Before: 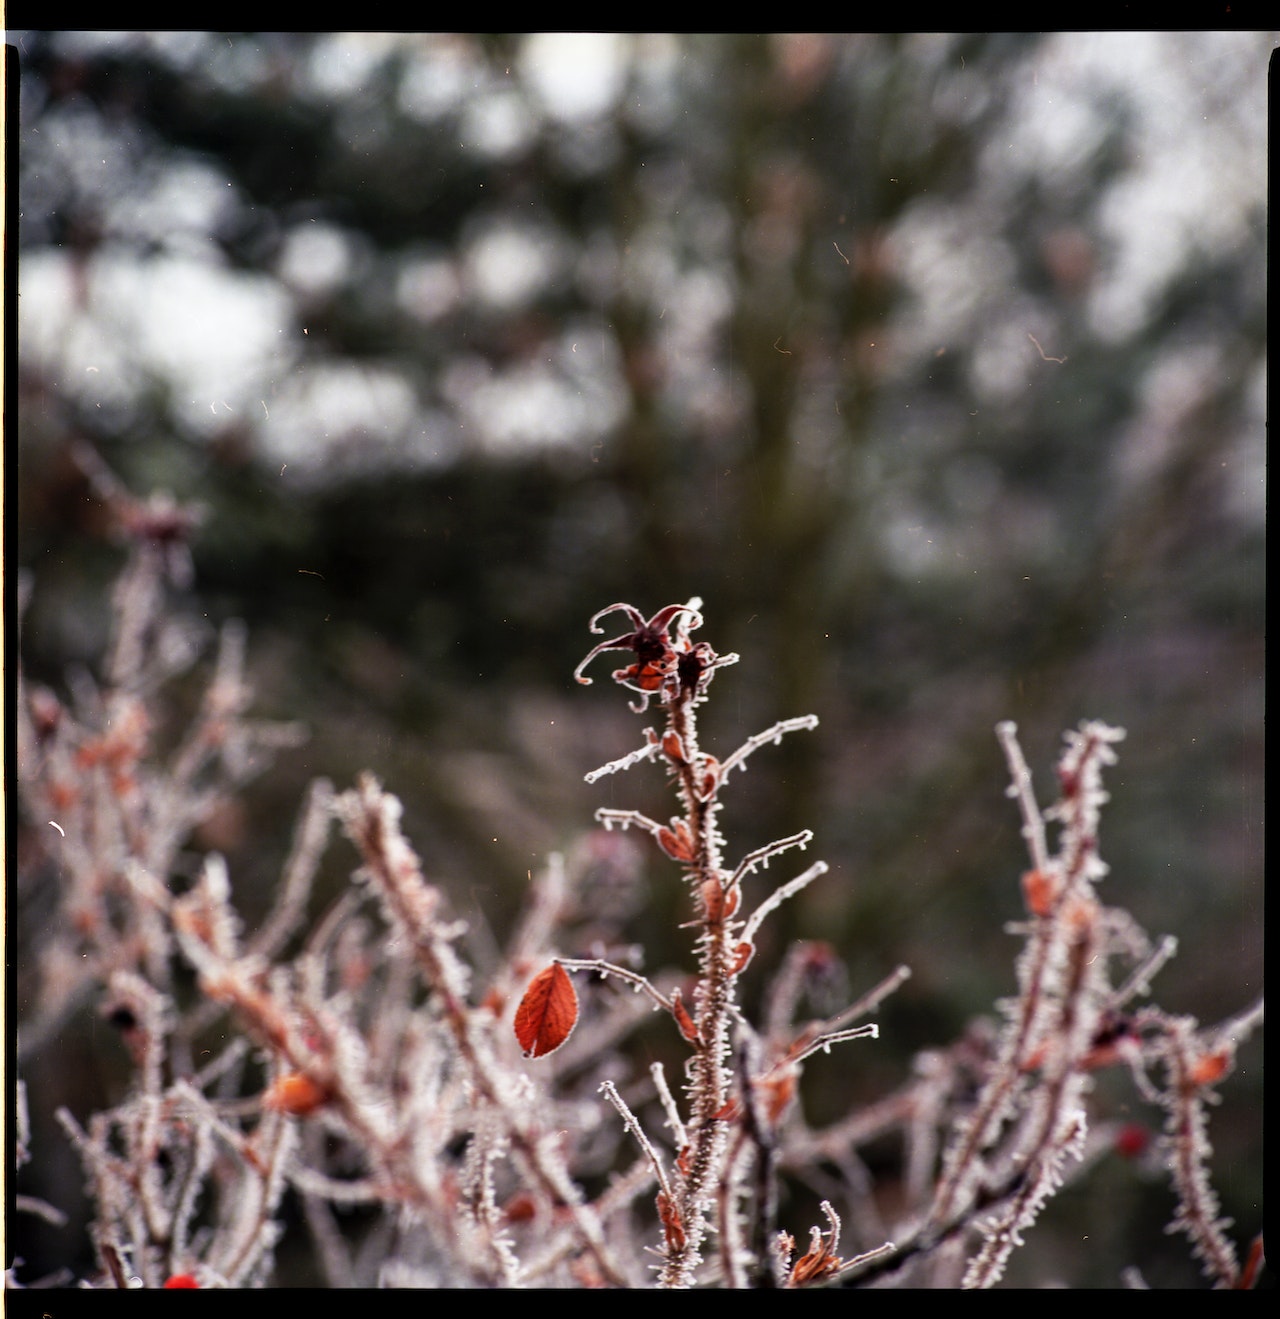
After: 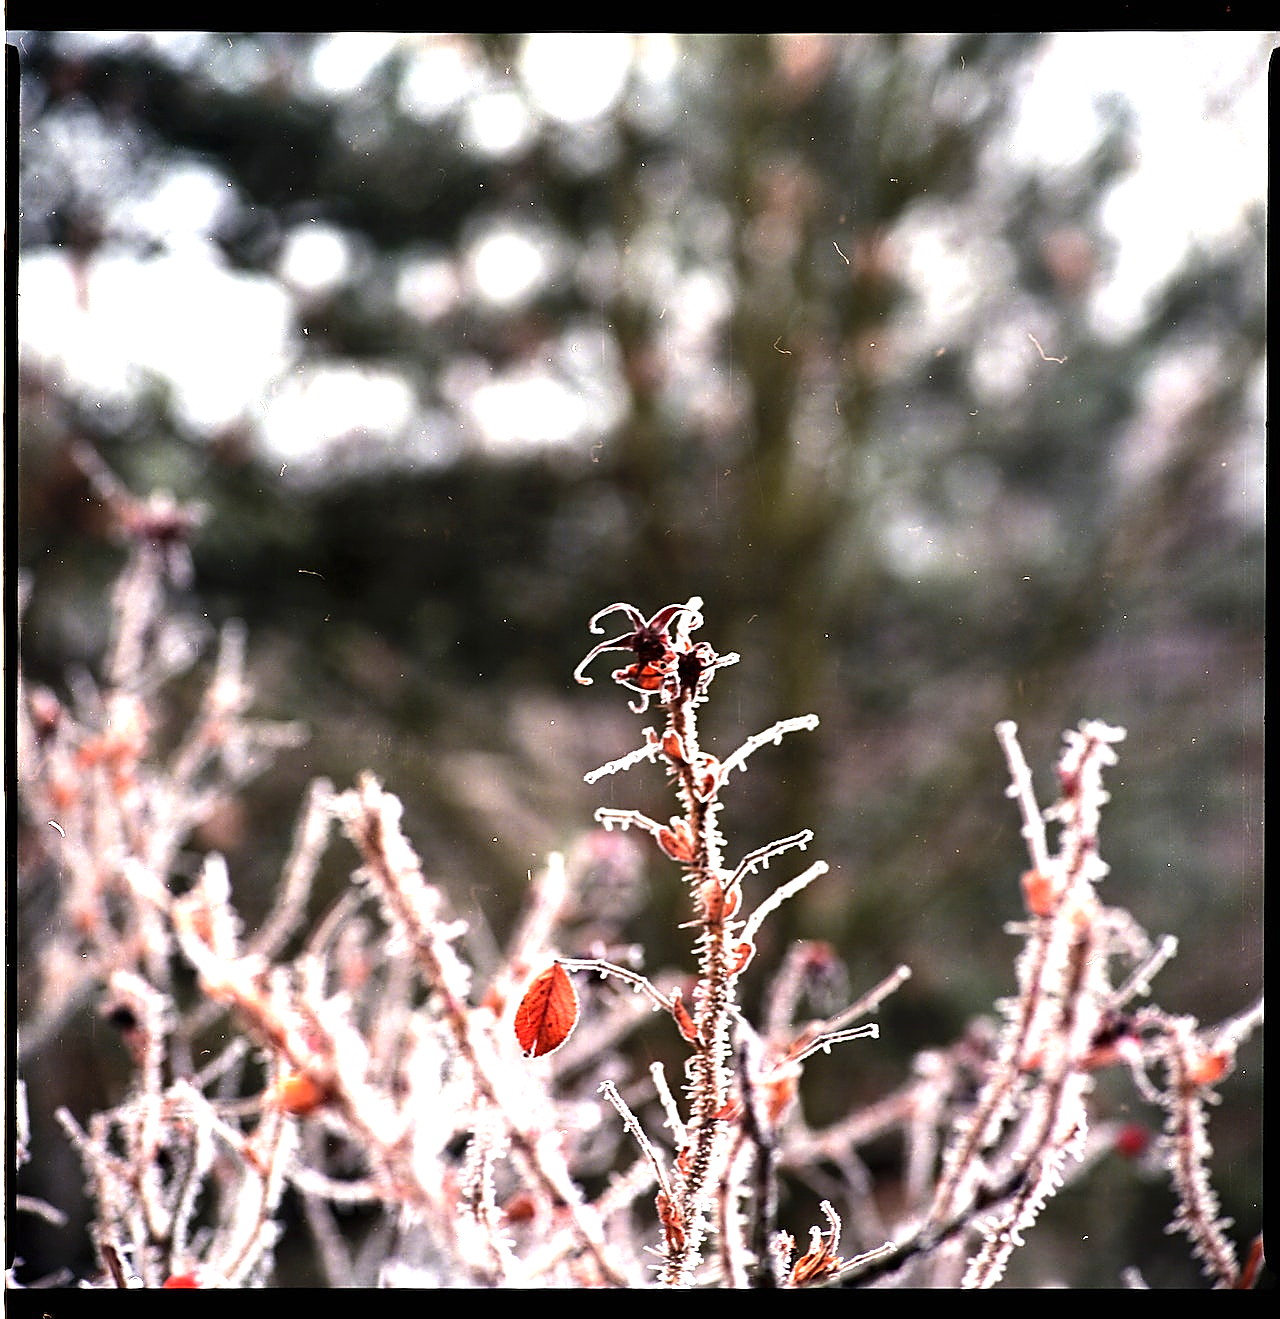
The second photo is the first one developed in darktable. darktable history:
sharpen: radius 1.4, amount 1.25, threshold 0.7
tone equalizer: -8 EV -0.417 EV, -7 EV -0.389 EV, -6 EV -0.333 EV, -5 EV -0.222 EV, -3 EV 0.222 EV, -2 EV 0.333 EV, -1 EV 0.389 EV, +0 EV 0.417 EV, edges refinement/feathering 500, mask exposure compensation -1.57 EV, preserve details no
exposure: black level correction 0, exposure 1.015 EV, compensate exposure bias true, compensate highlight preservation false
